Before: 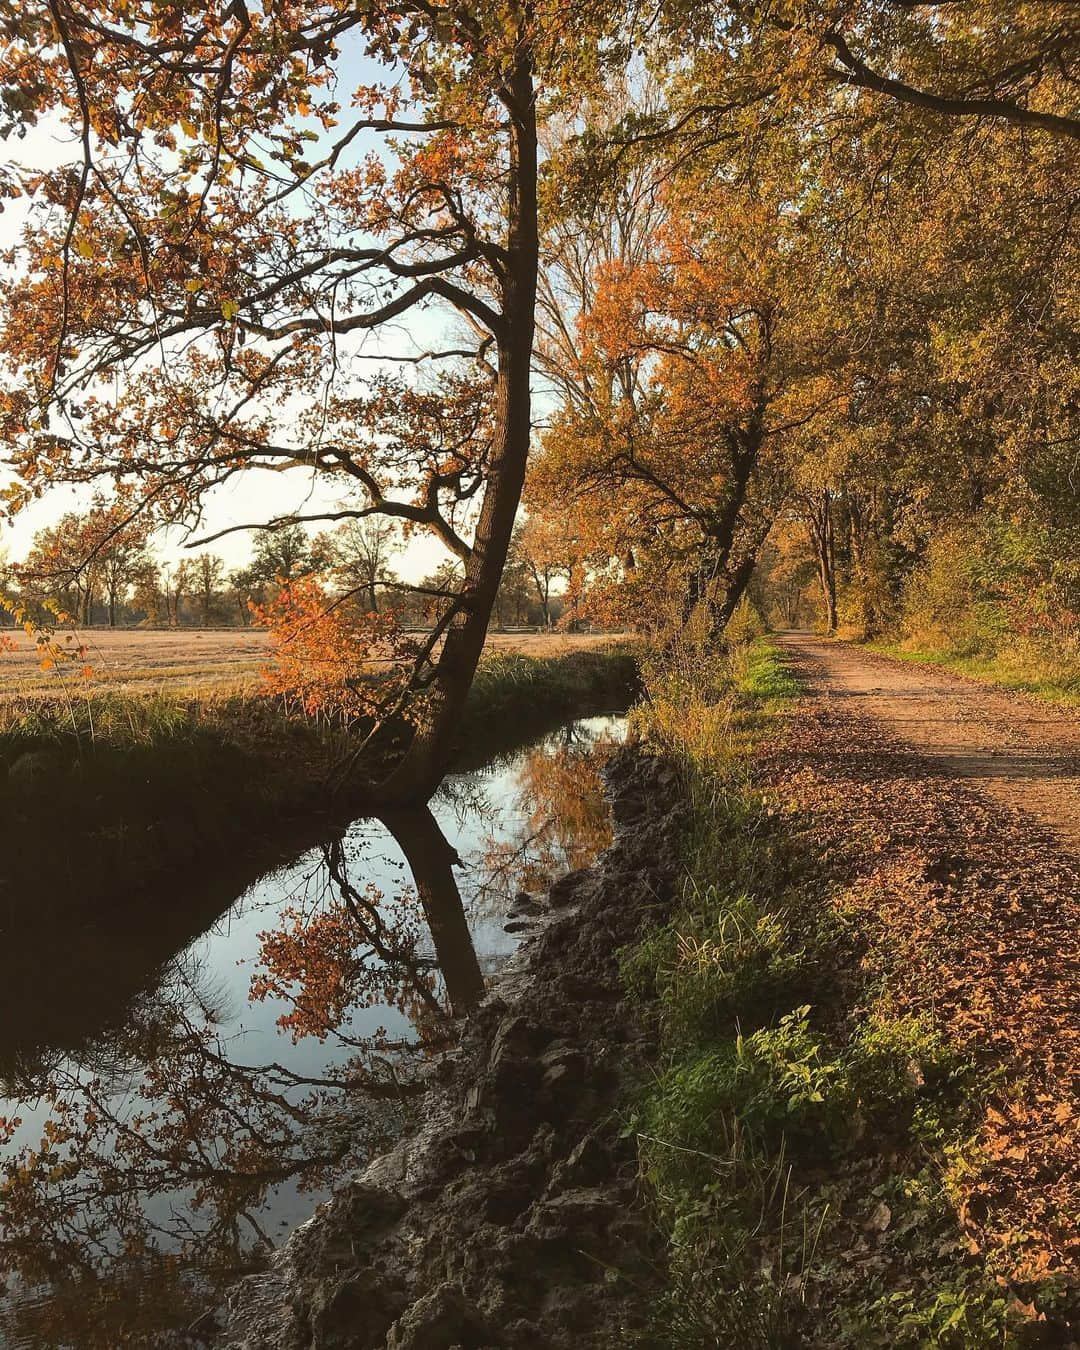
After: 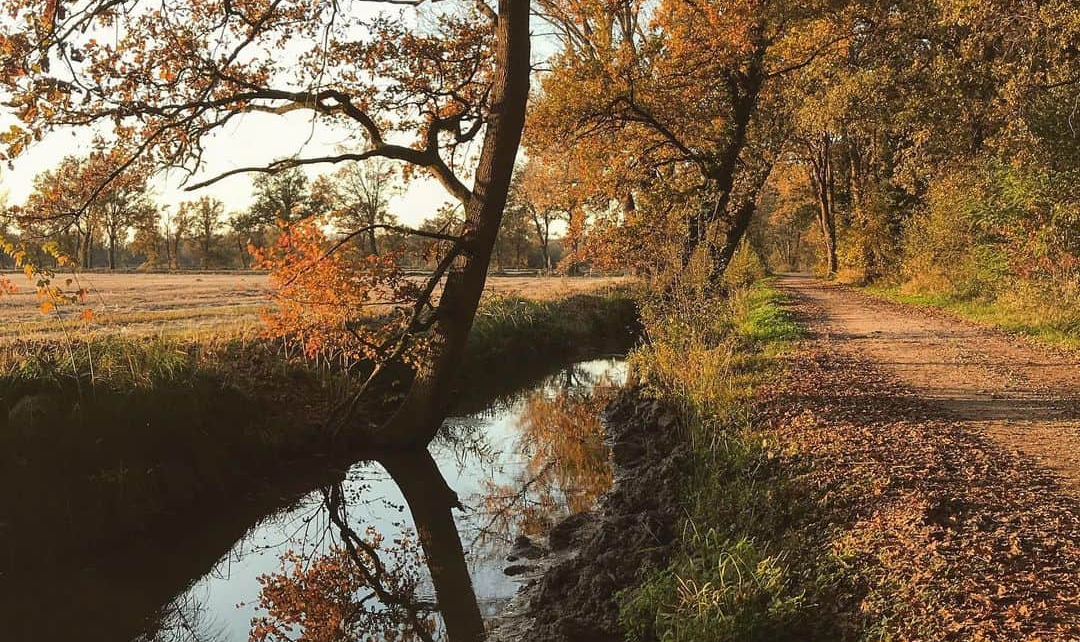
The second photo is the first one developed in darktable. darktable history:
crop and rotate: top 26.448%, bottom 25.994%
